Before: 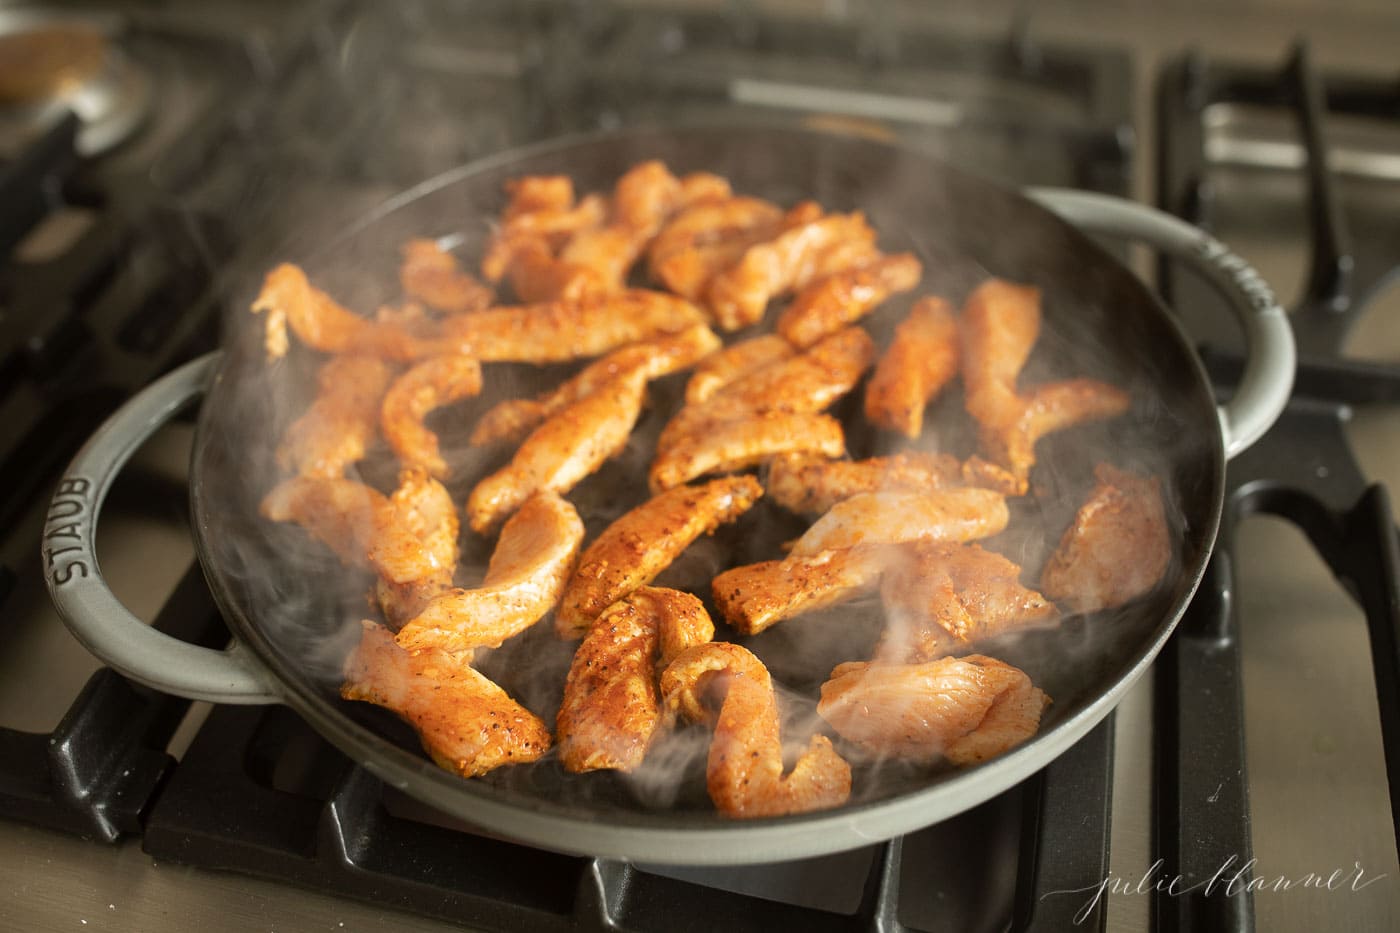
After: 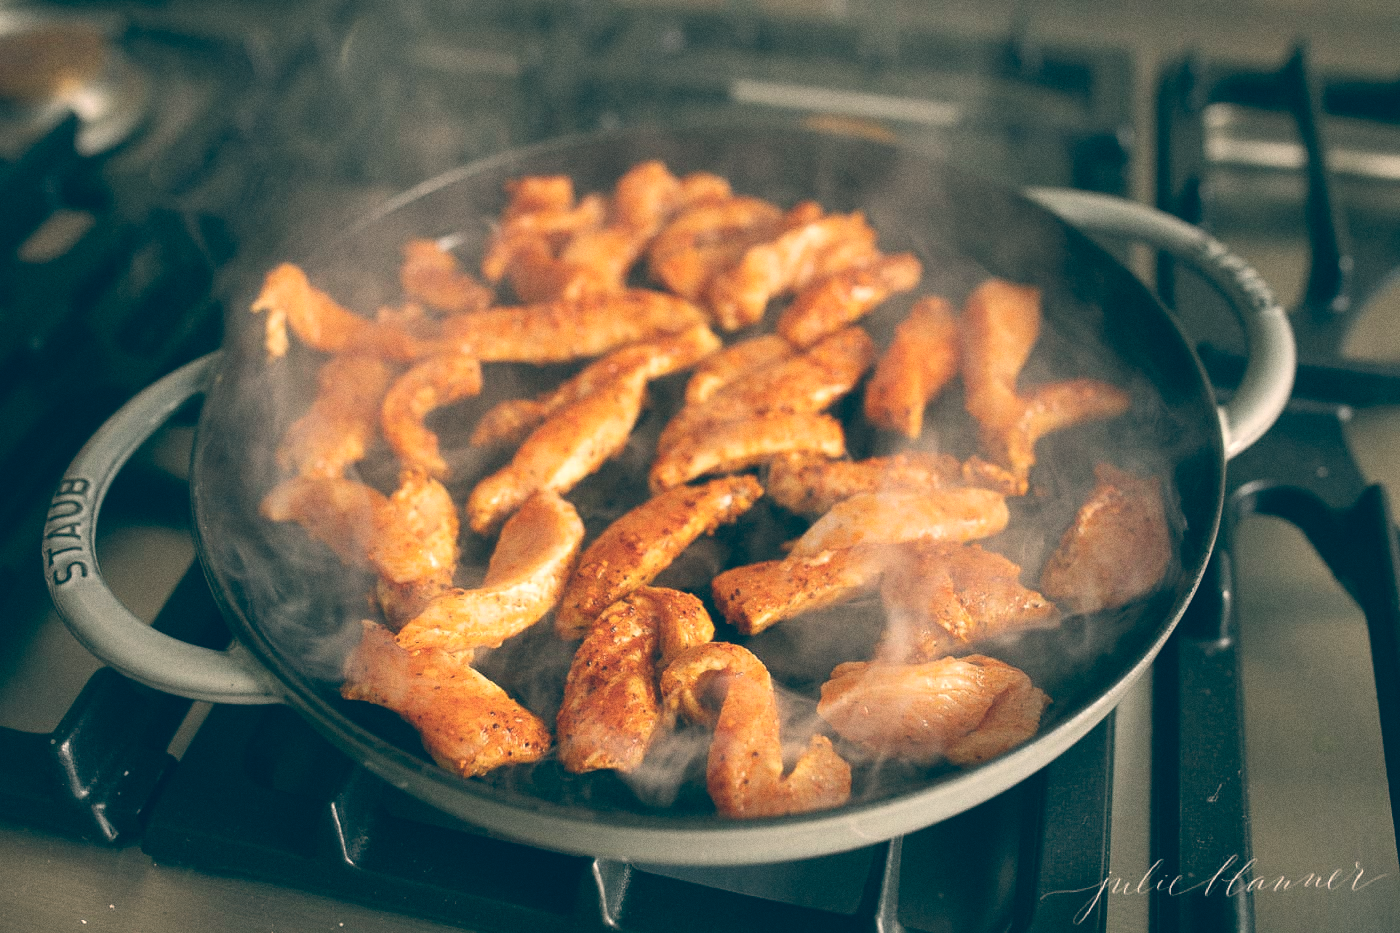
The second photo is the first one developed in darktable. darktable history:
grain: coarseness 0.09 ISO
color balance: lift [1.006, 0.985, 1.002, 1.015], gamma [1, 0.953, 1.008, 1.047], gain [1.076, 1.13, 1.004, 0.87]
